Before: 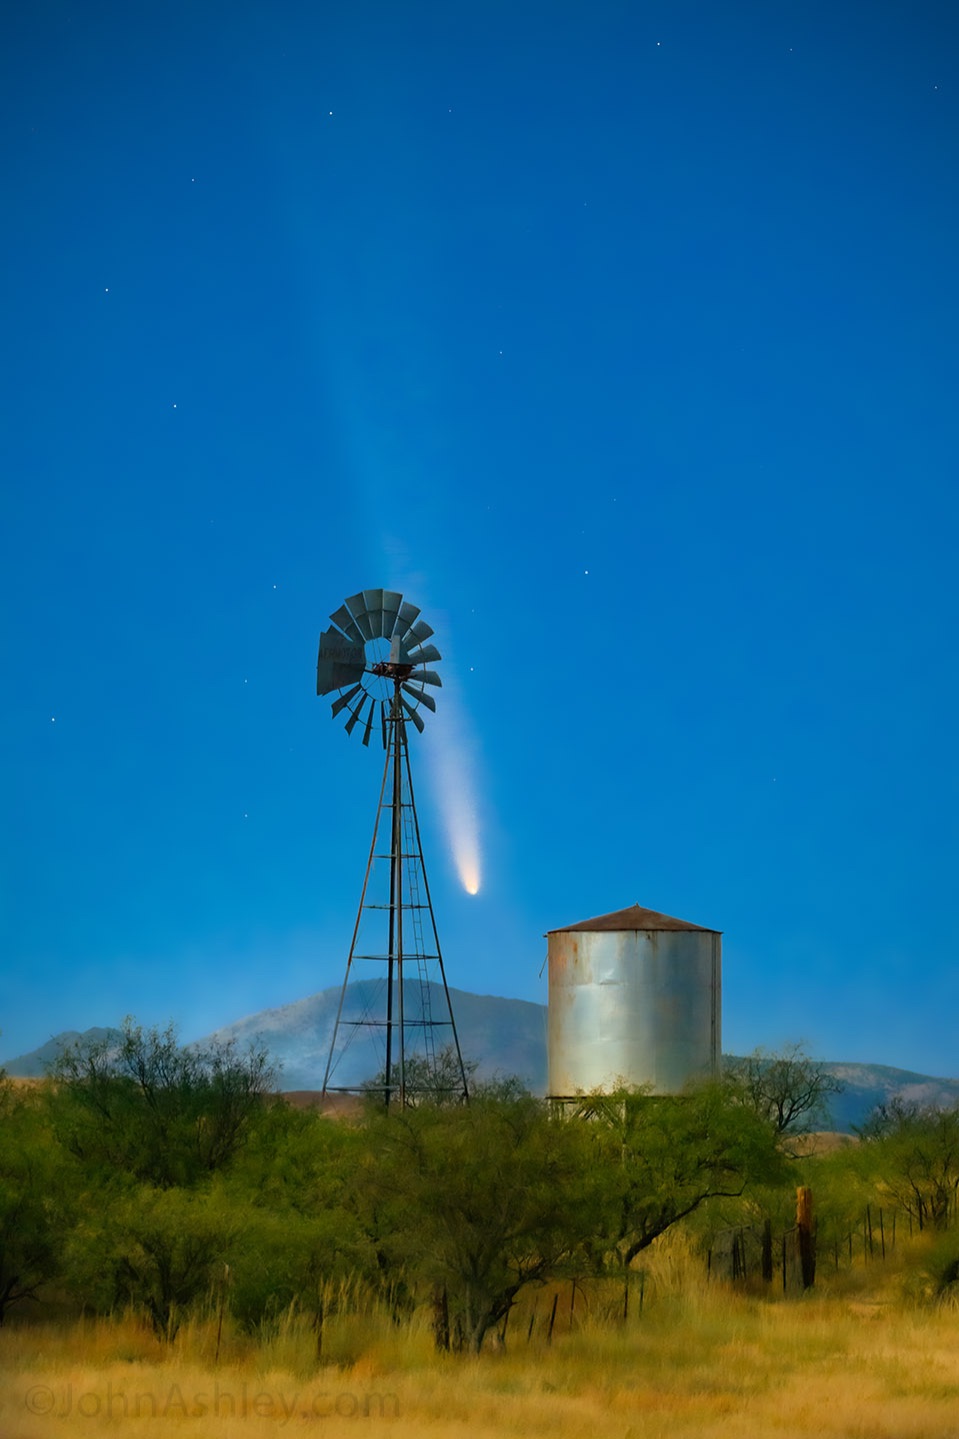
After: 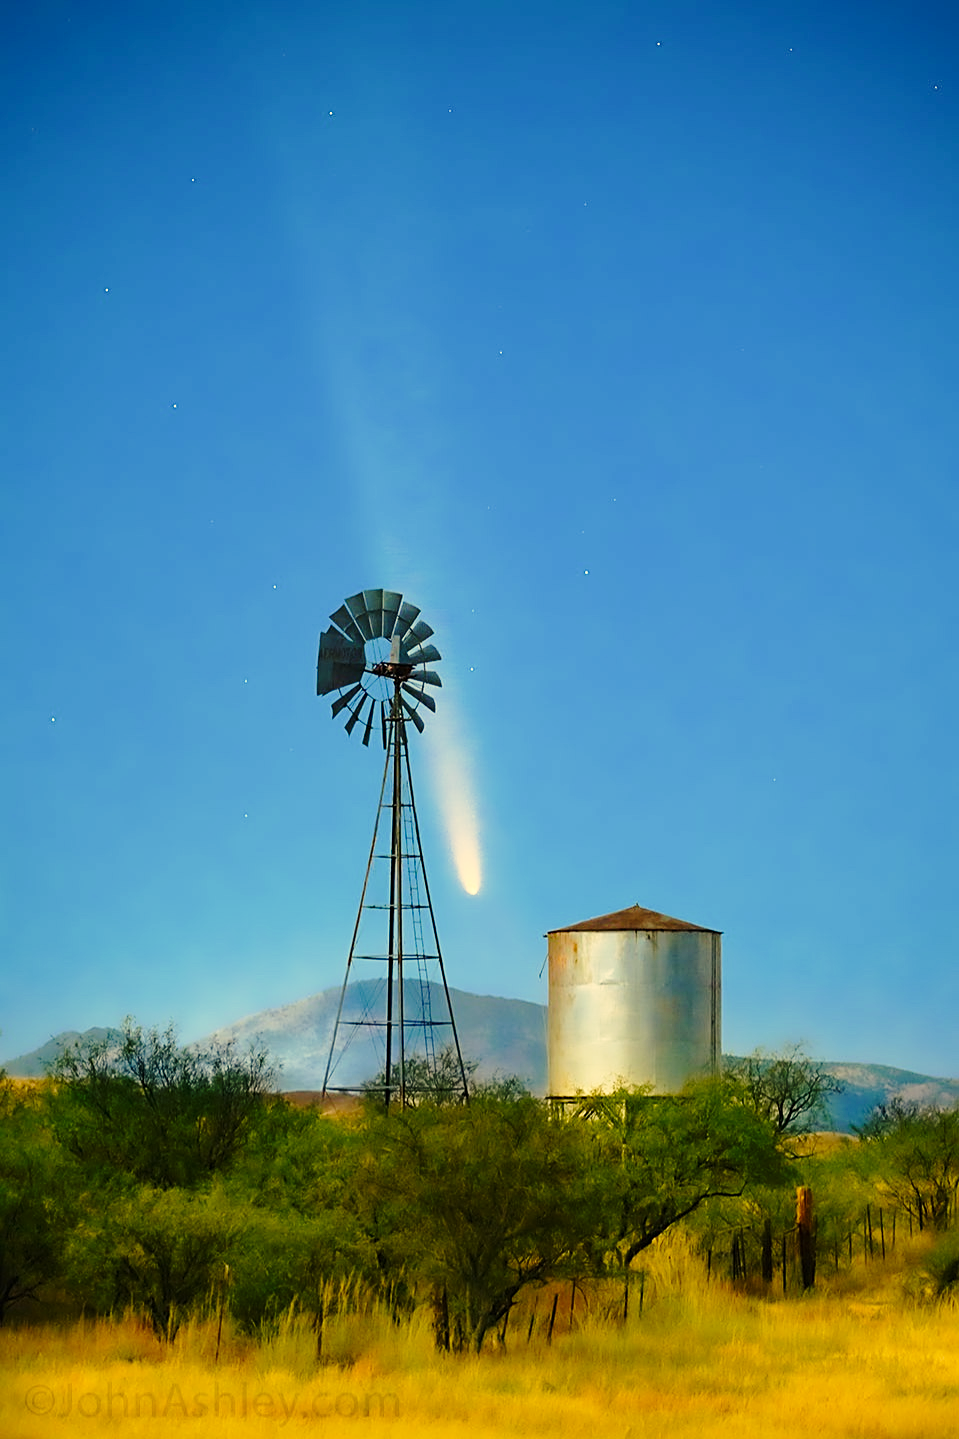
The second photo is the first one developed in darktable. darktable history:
sharpen: on, module defaults
color correction: highlights a* 2.72, highlights b* 22.8
base curve: curves: ch0 [(0, 0) (0.028, 0.03) (0.121, 0.232) (0.46, 0.748) (0.859, 0.968) (1, 1)], preserve colors none
